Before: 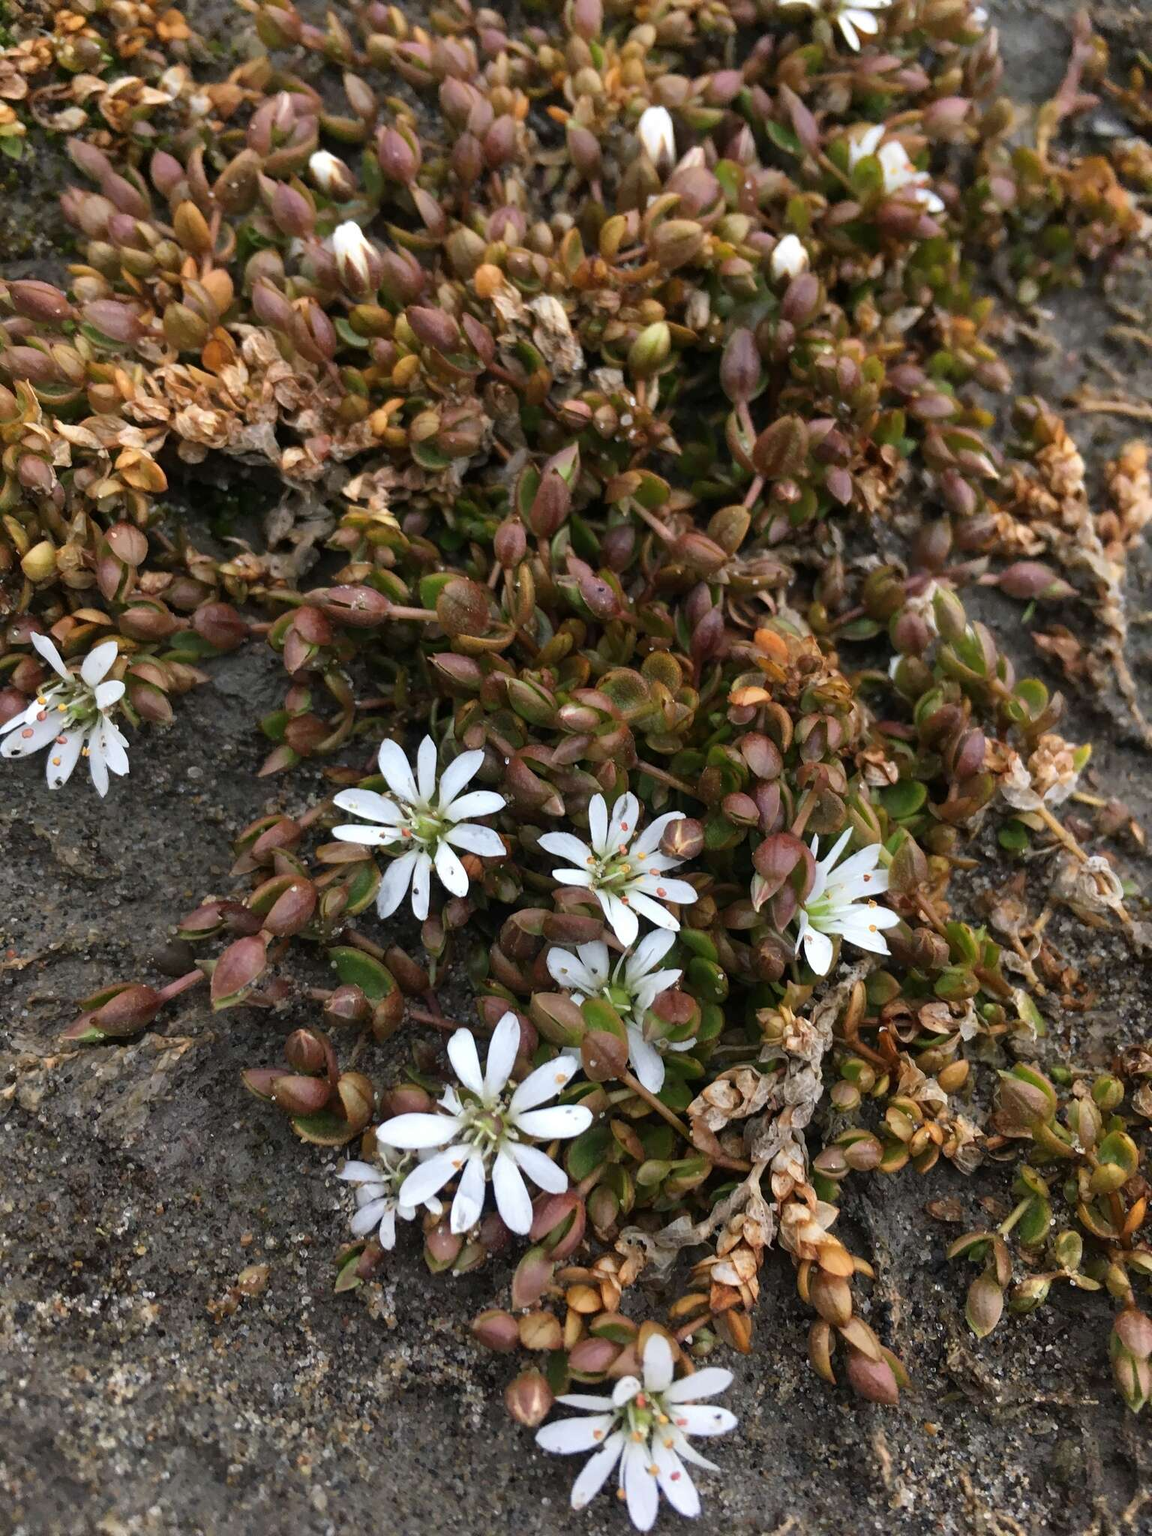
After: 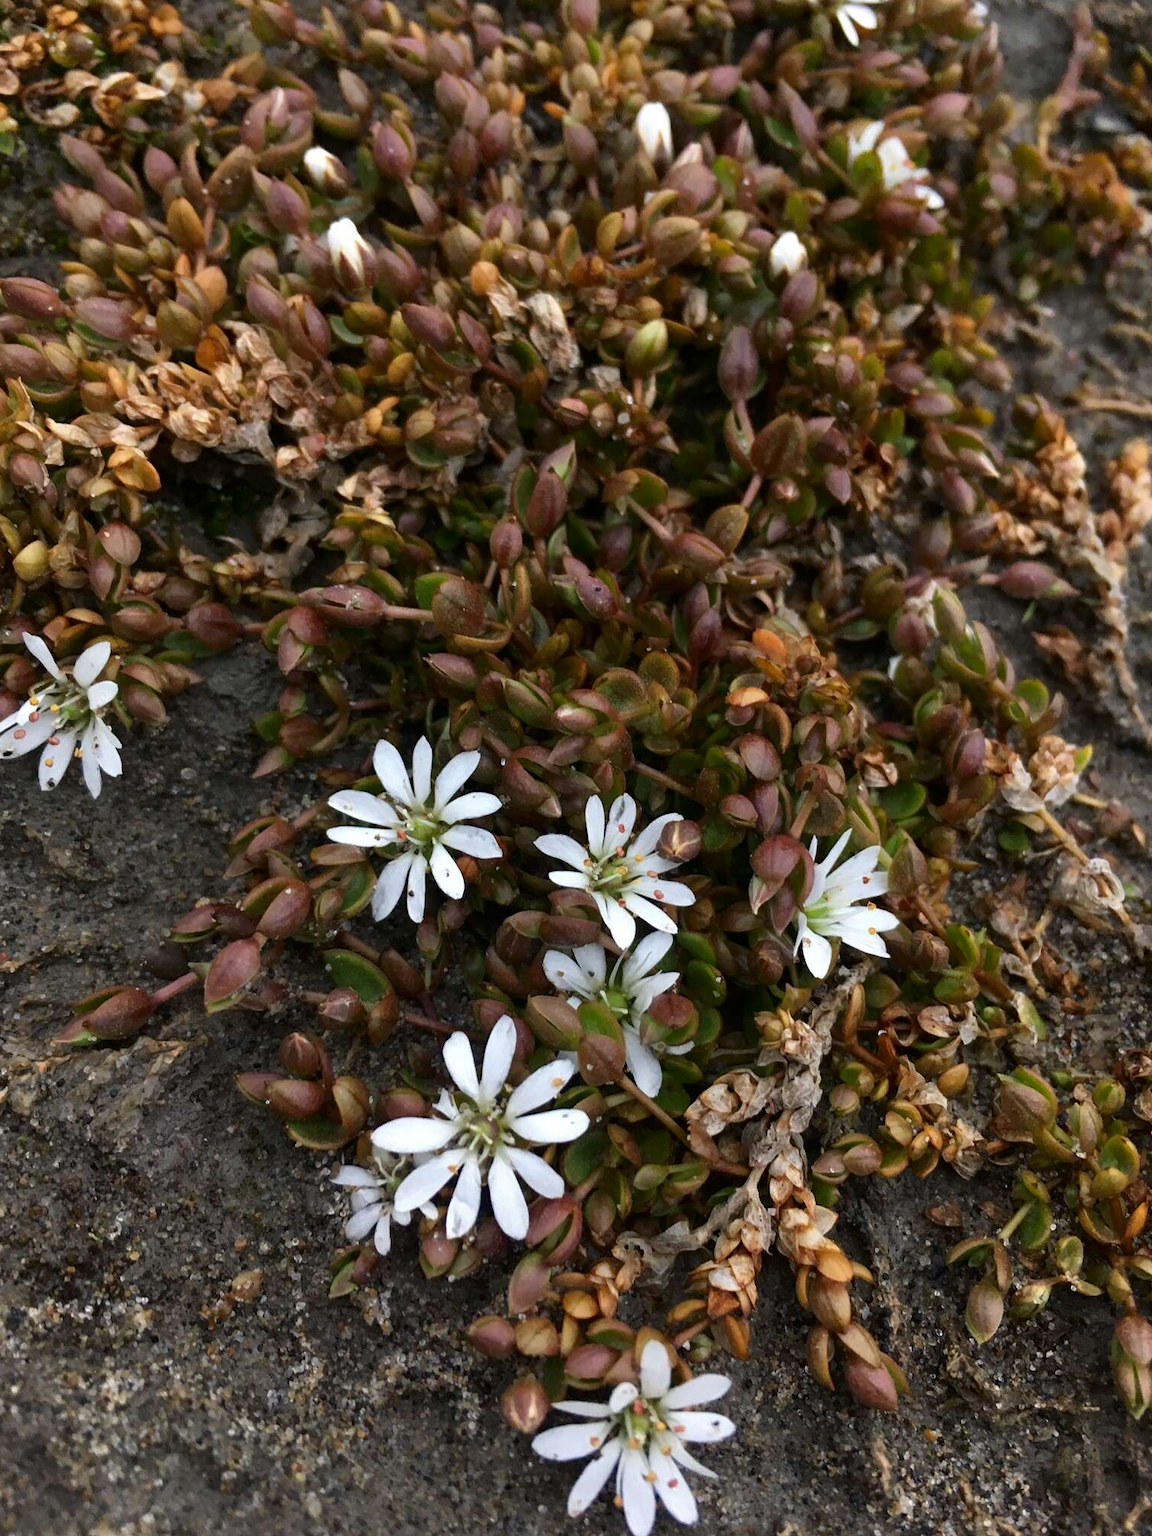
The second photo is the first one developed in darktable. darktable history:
crop and rotate: left 0.766%, top 0.388%, bottom 0.401%
contrast brightness saturation: brightness -0.091
